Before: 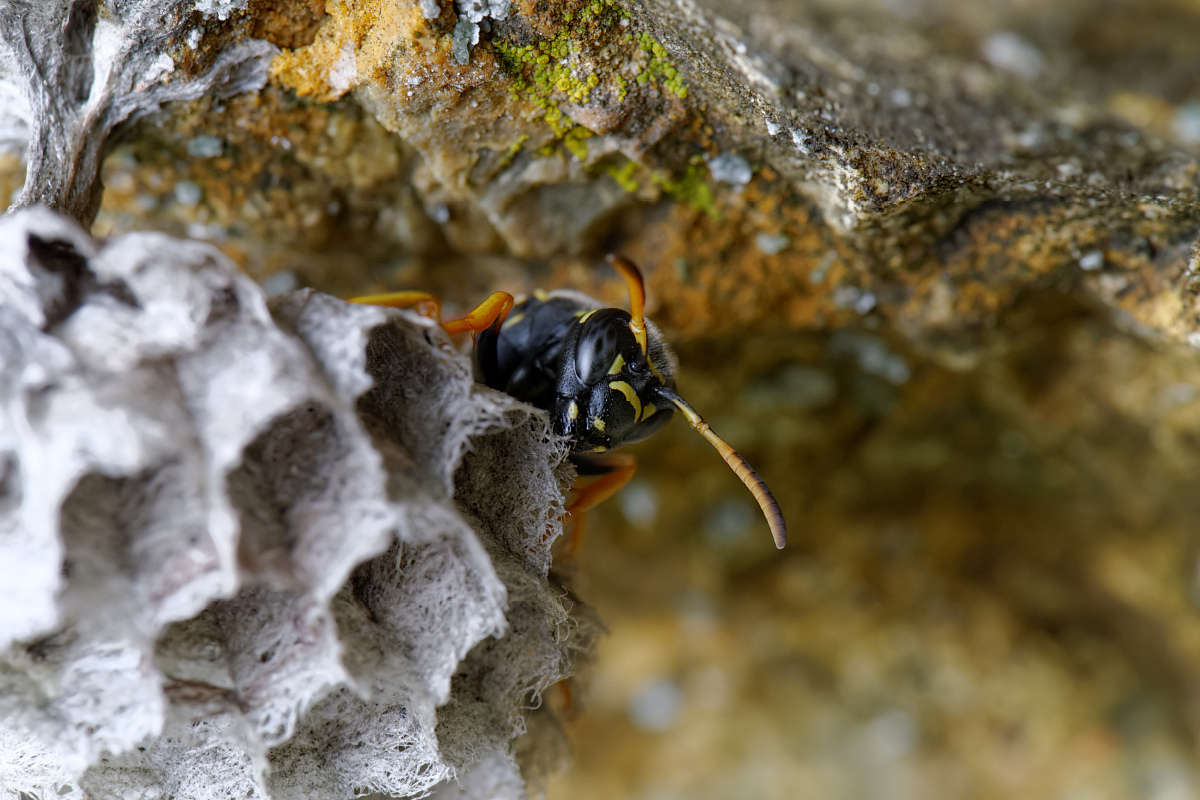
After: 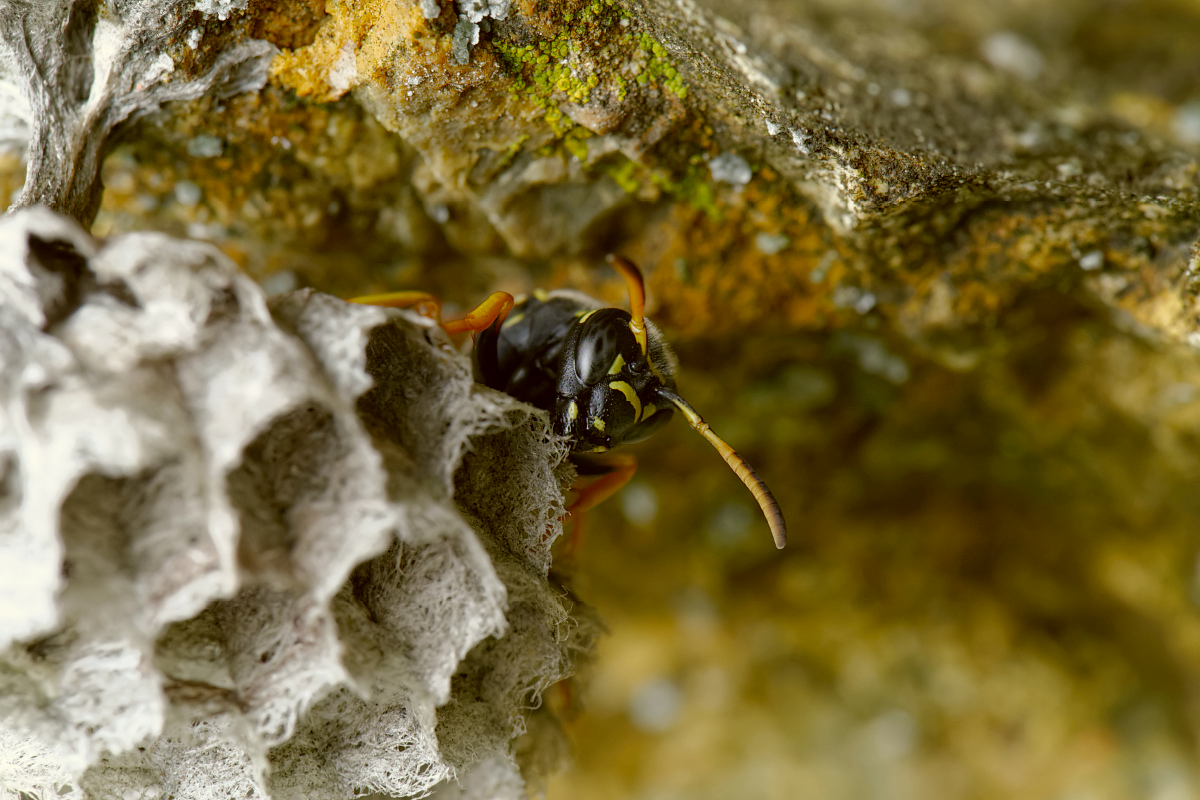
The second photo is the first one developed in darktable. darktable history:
color correction: highlights a* -1.41, highlights b* 10.17, shadows a* 0.765, shadows b* 19.59
